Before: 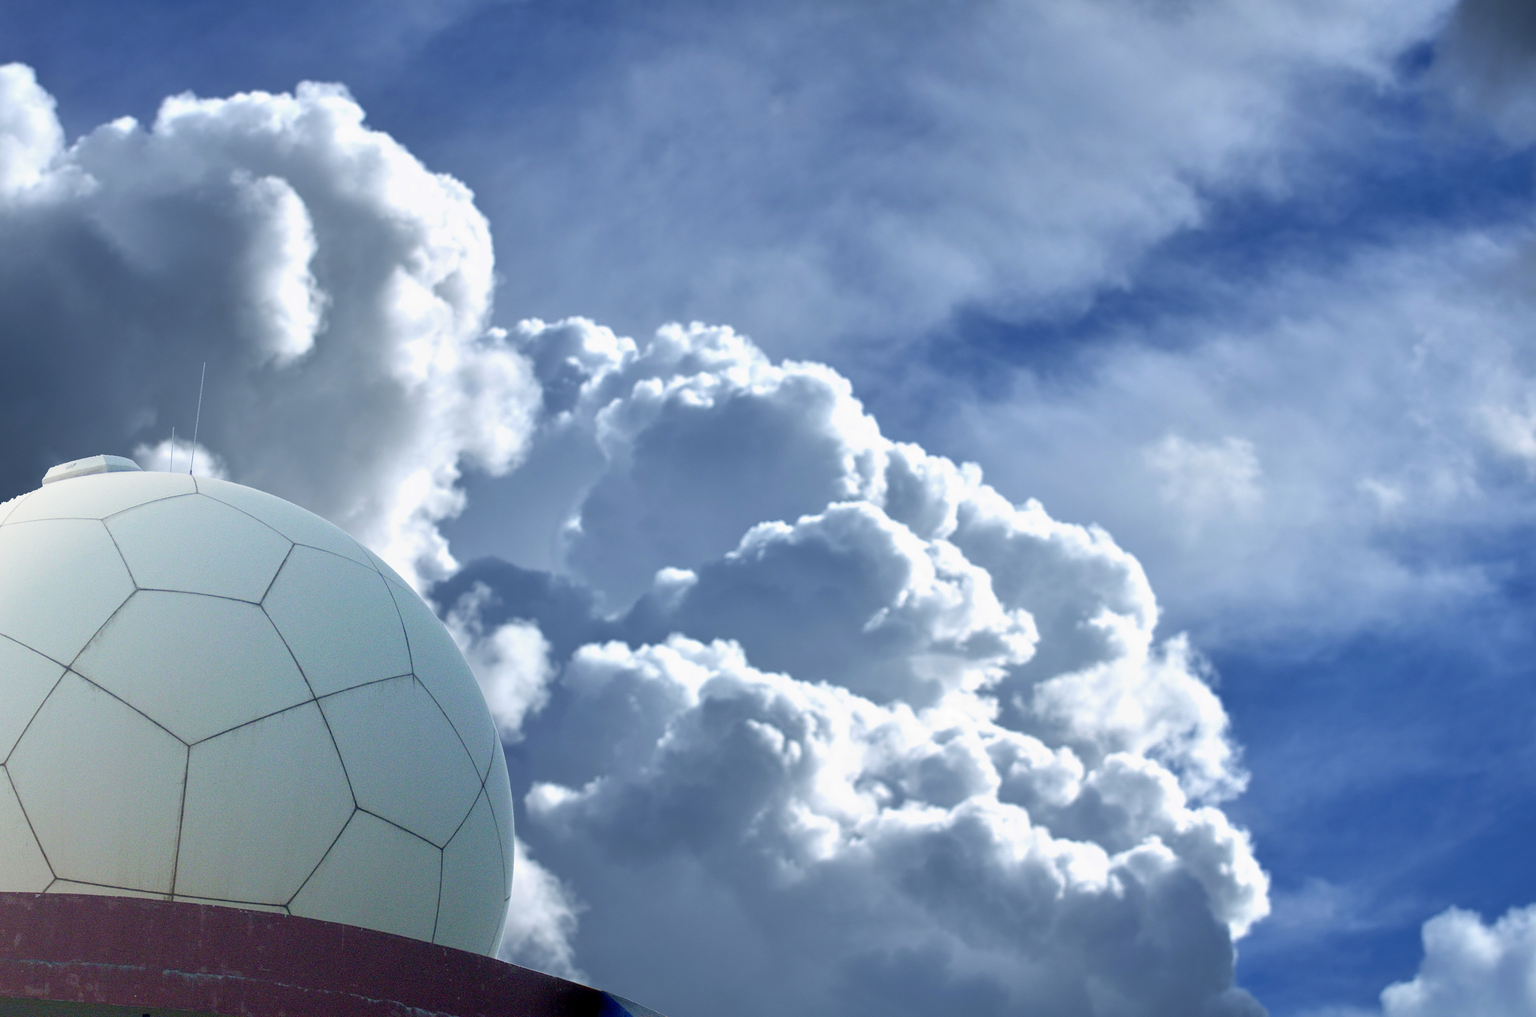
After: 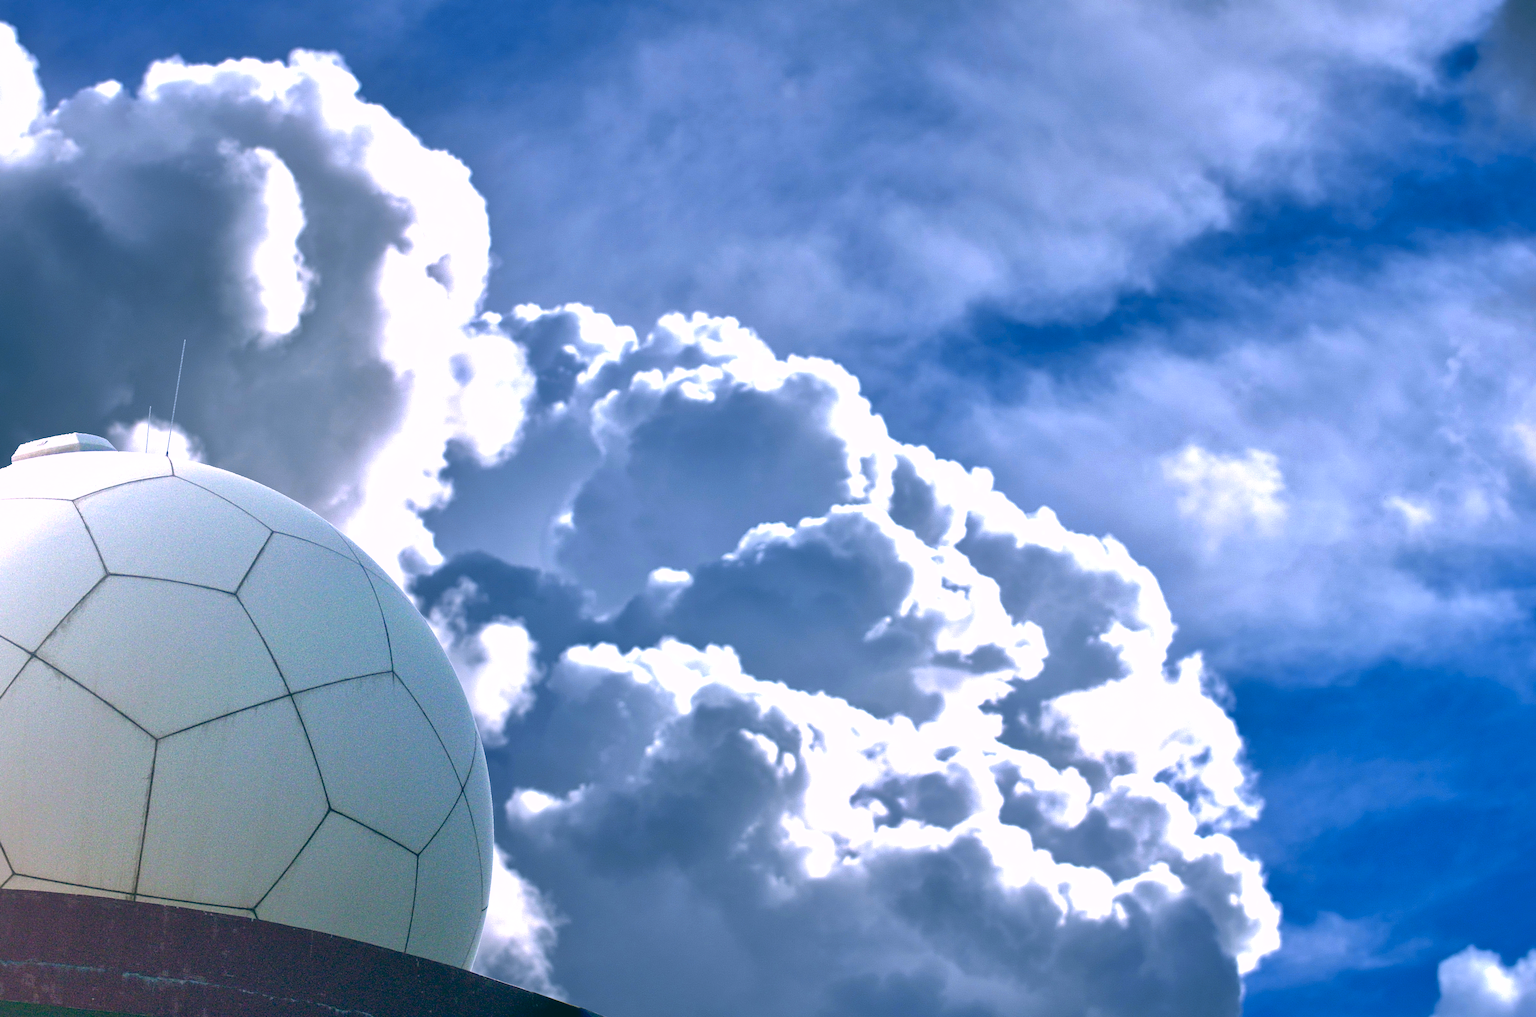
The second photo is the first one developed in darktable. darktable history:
color balance: lift [1.016, 0.983, 1, 1.017], gamma [0.78, 1.018, 1.043, 0.957], gain [0.786, 1.063, 0.937, 1.017], input saturation 118.26%, contrast 13.43%, contrast fulcrum 21.62%, output saturation 82.76%
shadows and highlights: on, module defaults
crop and rotate: angle -1.69°
exposure: black level correction 0, exposure 0.7 EV, compensate exposure bias true, compensate highlight preservation false
